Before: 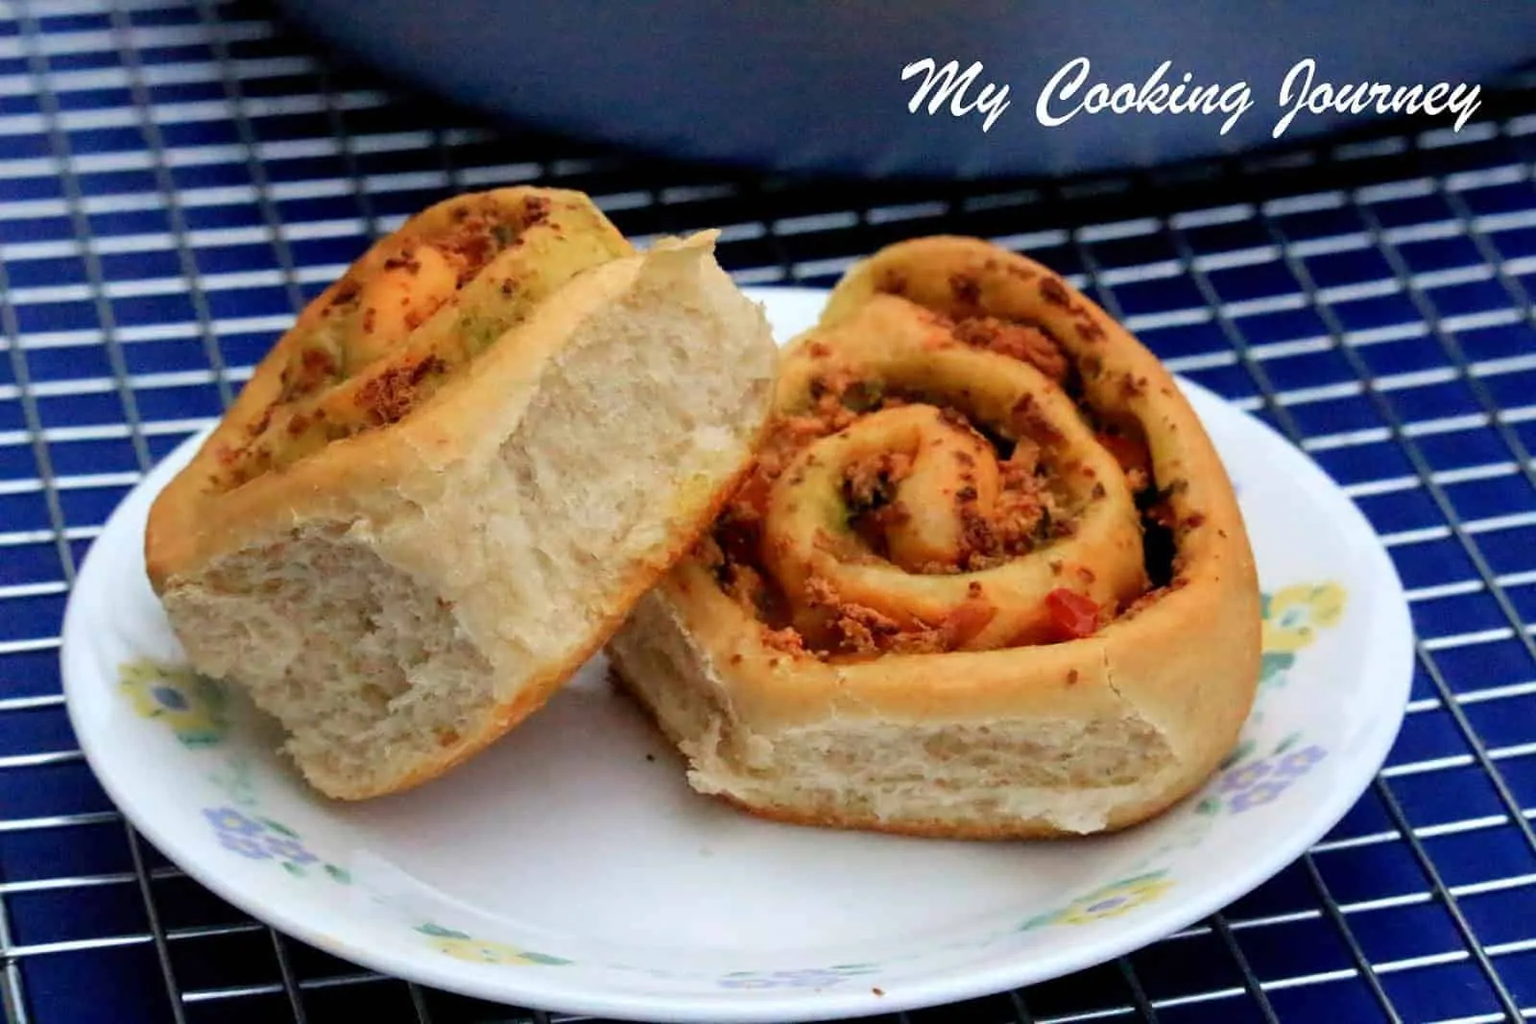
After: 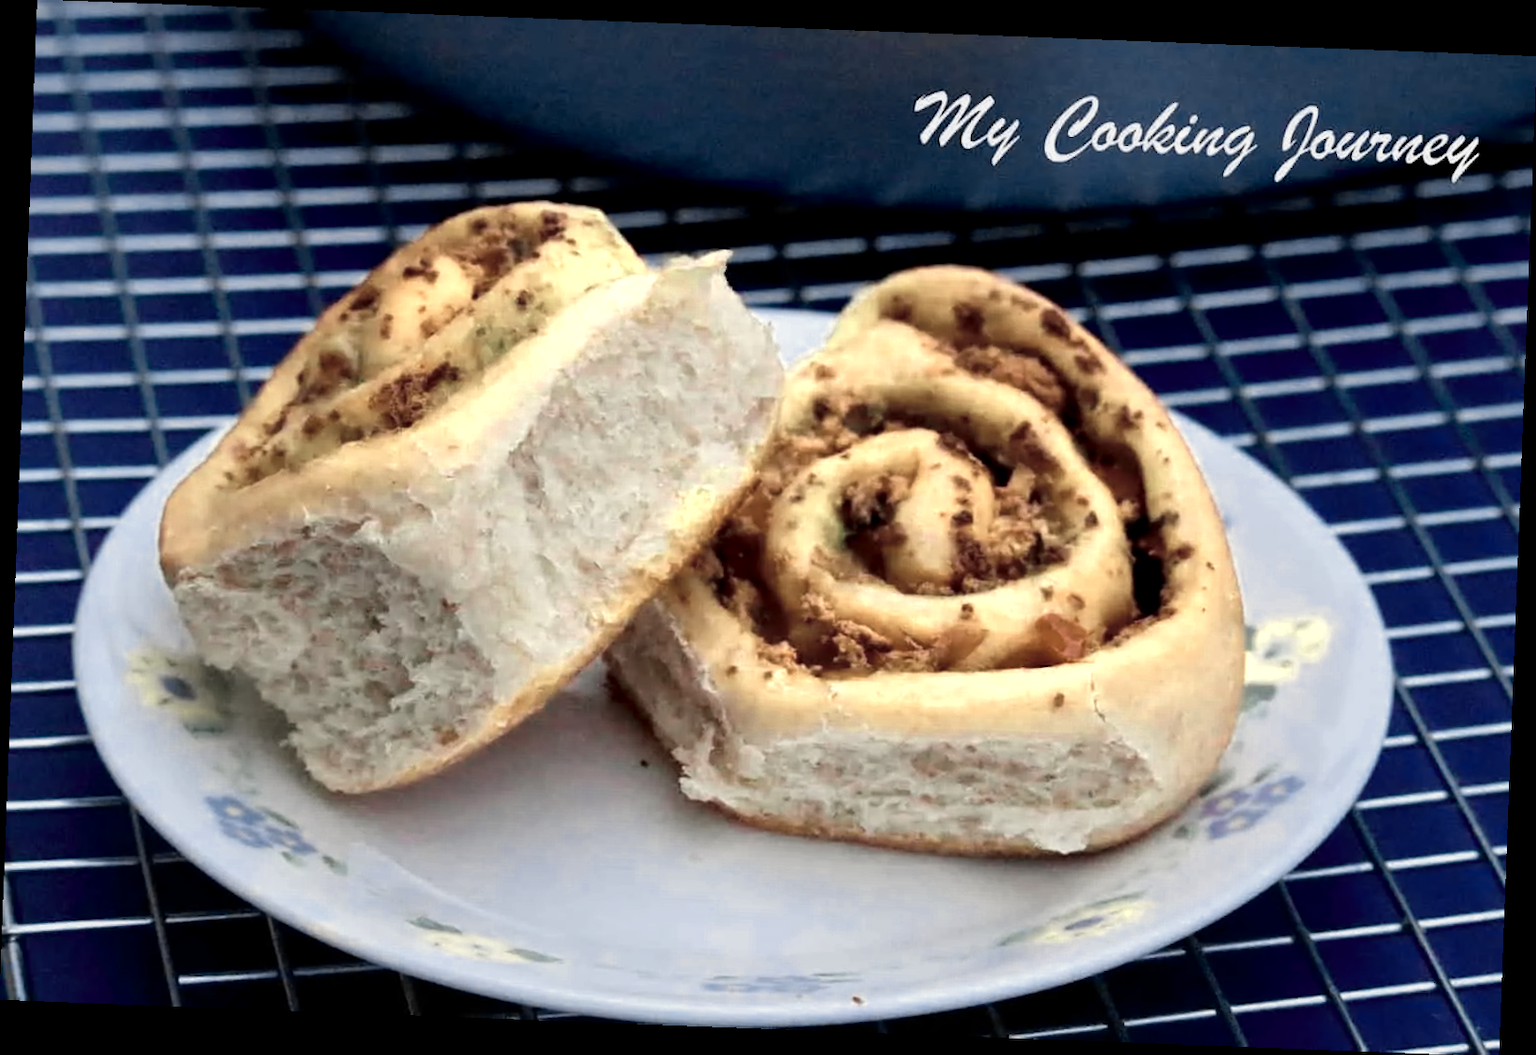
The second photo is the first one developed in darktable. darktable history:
rotate and perspective: rotation 2.17°, automatic cropping off
local contrast: mode bilateral grid, contrast 20, coarseness 50, detail 120%, midtone range 0.2
color zones: curves: ch0 [(0.25, 0.667) (0.758, 0.368)]; ch1 [(0.215, 0.245) (0.761, 0.373)]; ch2 [(0.247, 0.554) (0.761, 0.436)]
tone curve: curves: ch0 [(0, 0) (0.087, 0.054) (0.281, 0.245) (0.532, 0.514) (0.835, 0.818) (0.994, 0.955)]; ch1 [(0, 0) (0.27, 0.195) (0.406, 0.435) (0.452, 0.474) (0.495, 0.5) (0.514, 0.508) (0.537, 0.556) (0.654, 0.689) (1, 1)]; ch2 [(0, 0) (0.269, 0.299) (0.459, 0.441) (0.498, 0.499) (0.523, 0.52) (0.551, 0.549) (0.633, 0.625) (0.659, 0.681) (0.718, 0.764) (1, 1)], color space Lab, independent channels, preserve colors none
